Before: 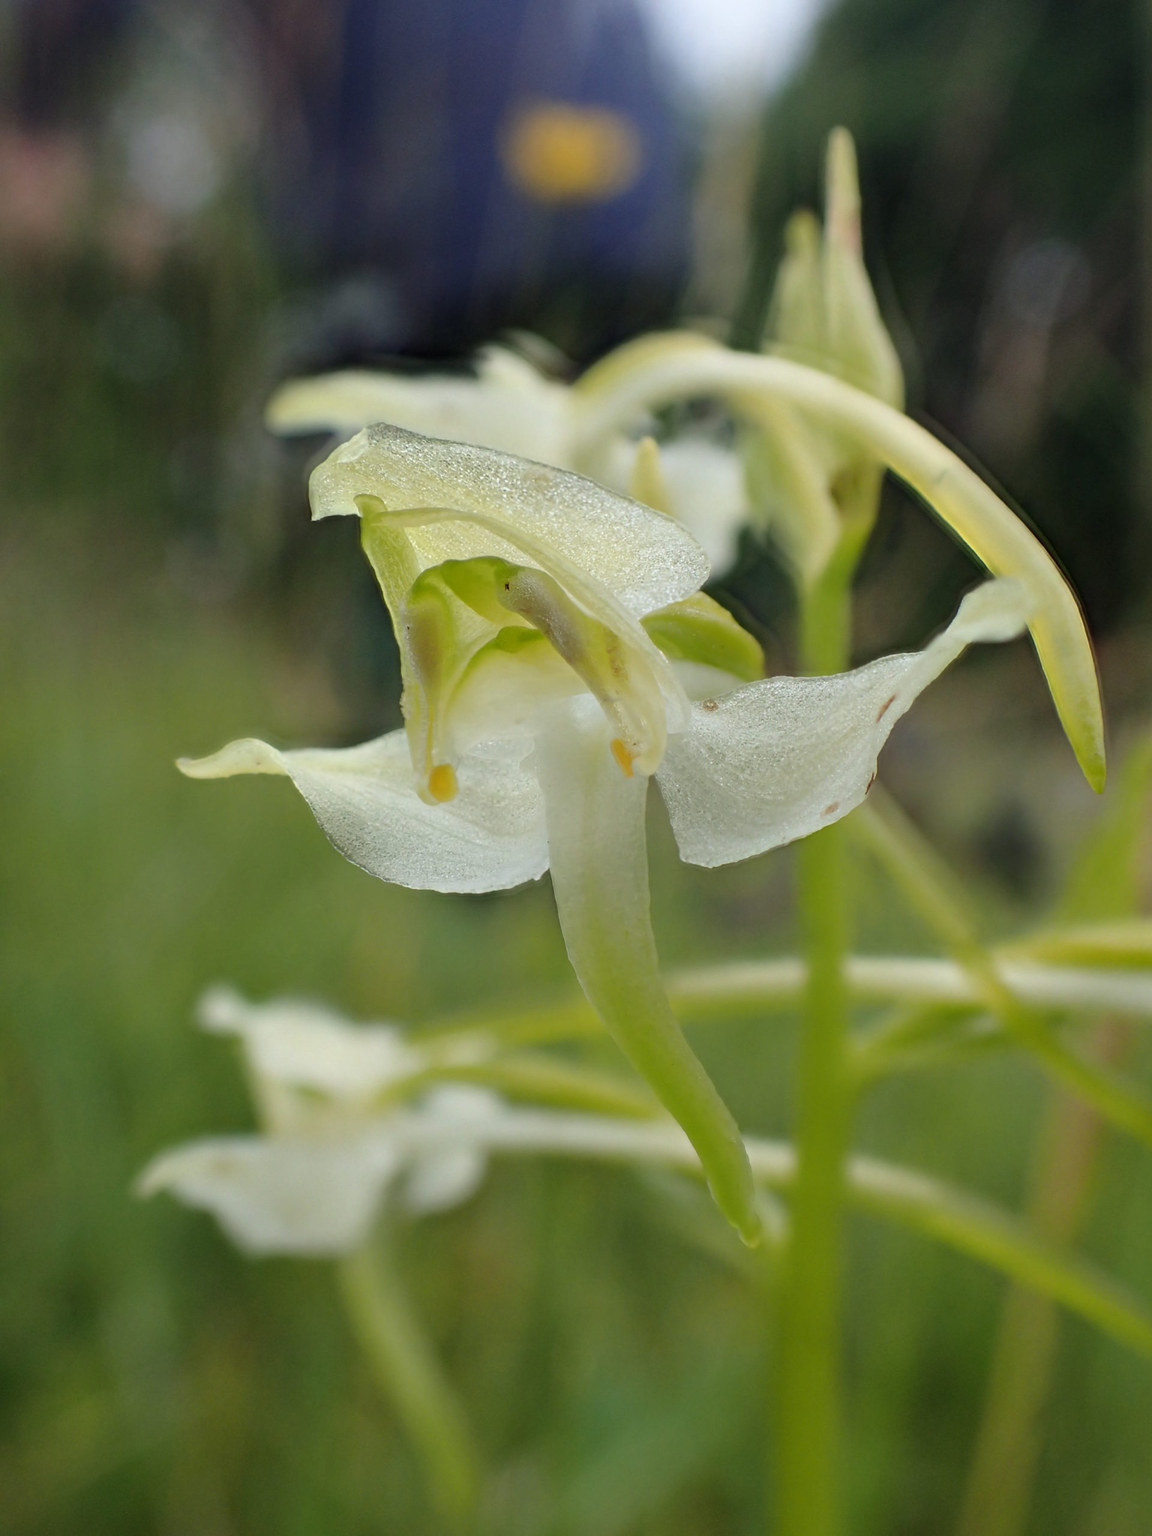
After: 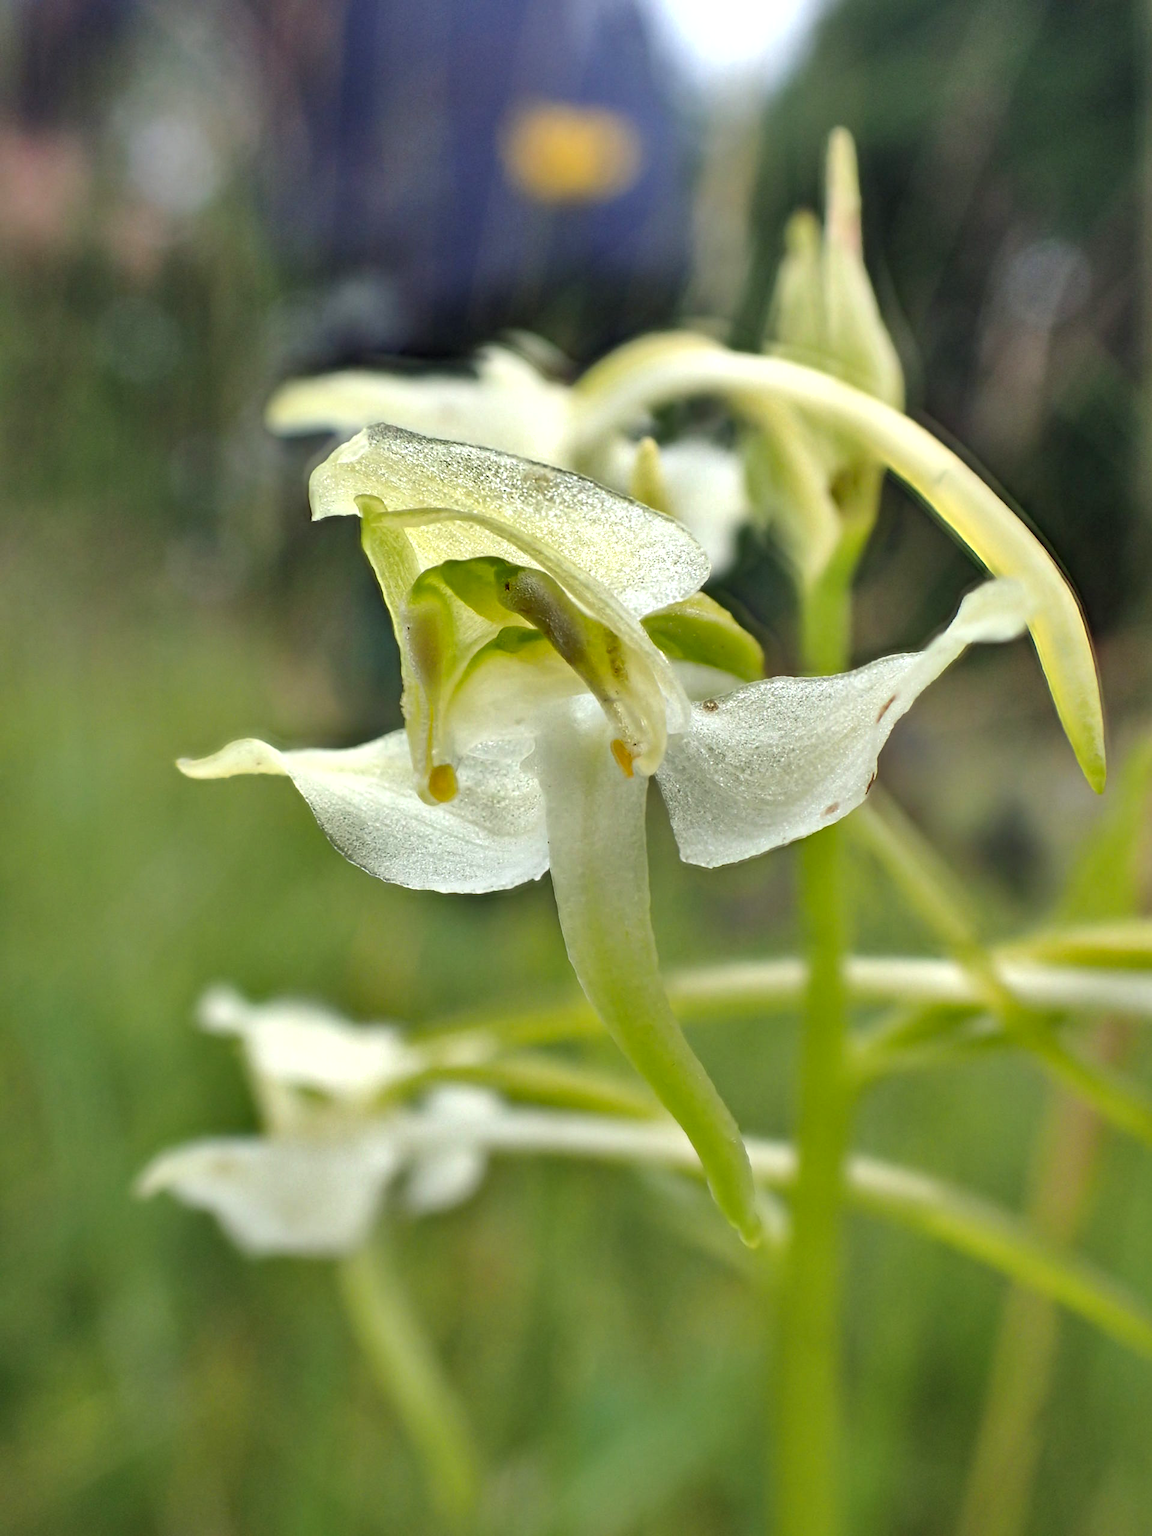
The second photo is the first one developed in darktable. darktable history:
exposure: exposure 0.67 EV, compensate highlight preservation false
shadows and highlights: radius 101.25, shadows 50.31, highlights -63.94, soften with gaussian
